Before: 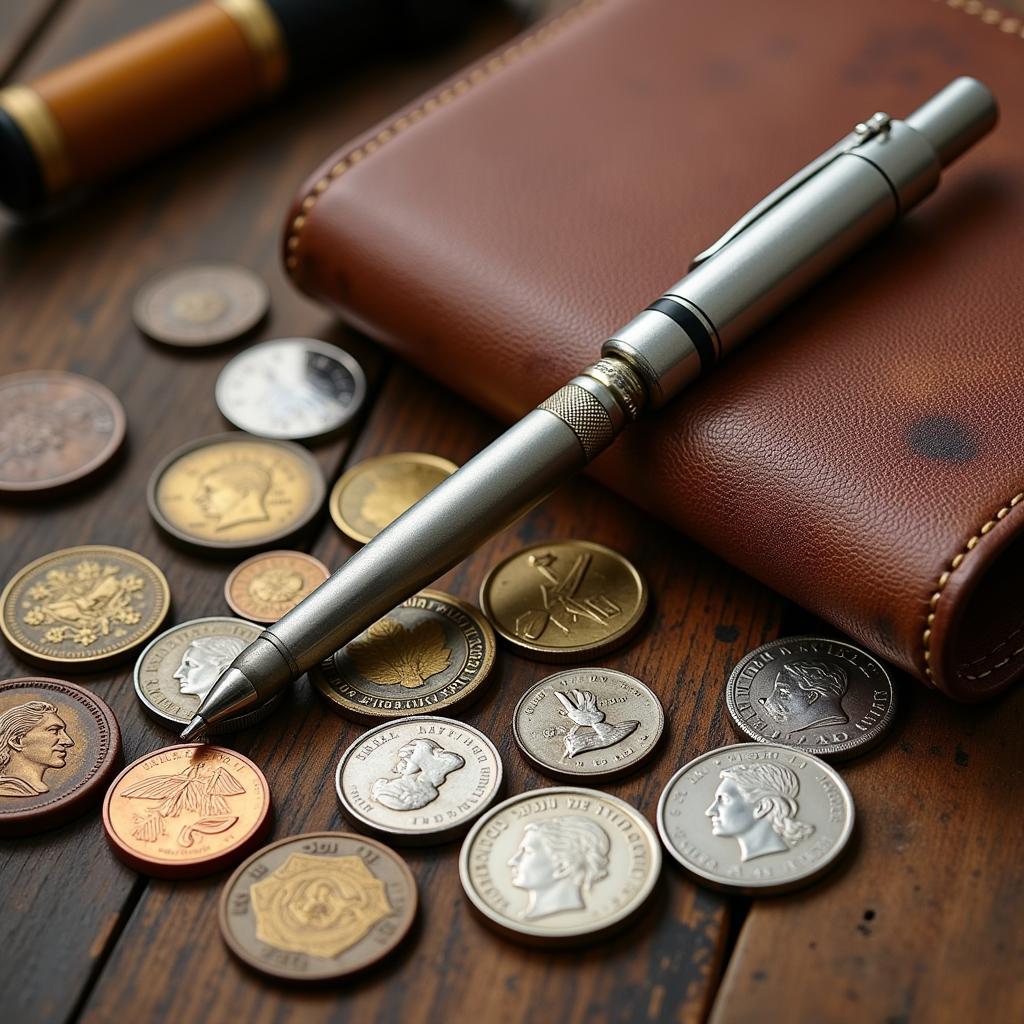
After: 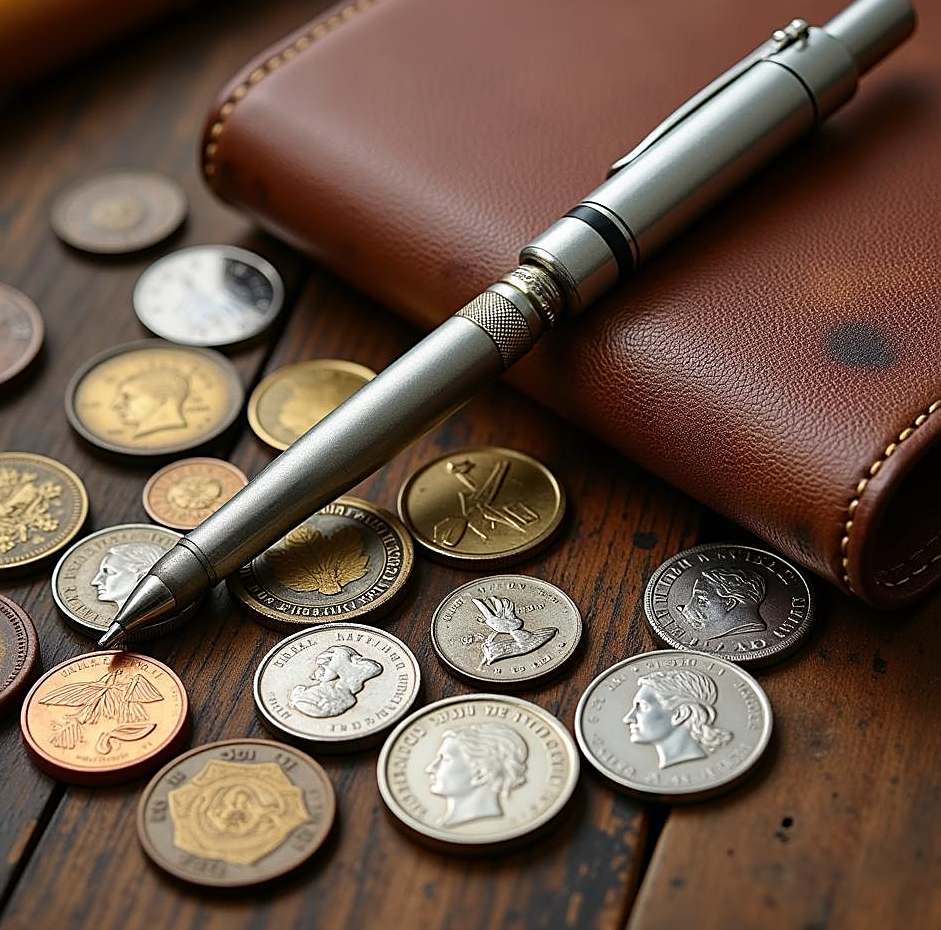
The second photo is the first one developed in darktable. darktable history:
crop and rotate: left 8.053%, top 9.164%
sharpen: on, module defaults
